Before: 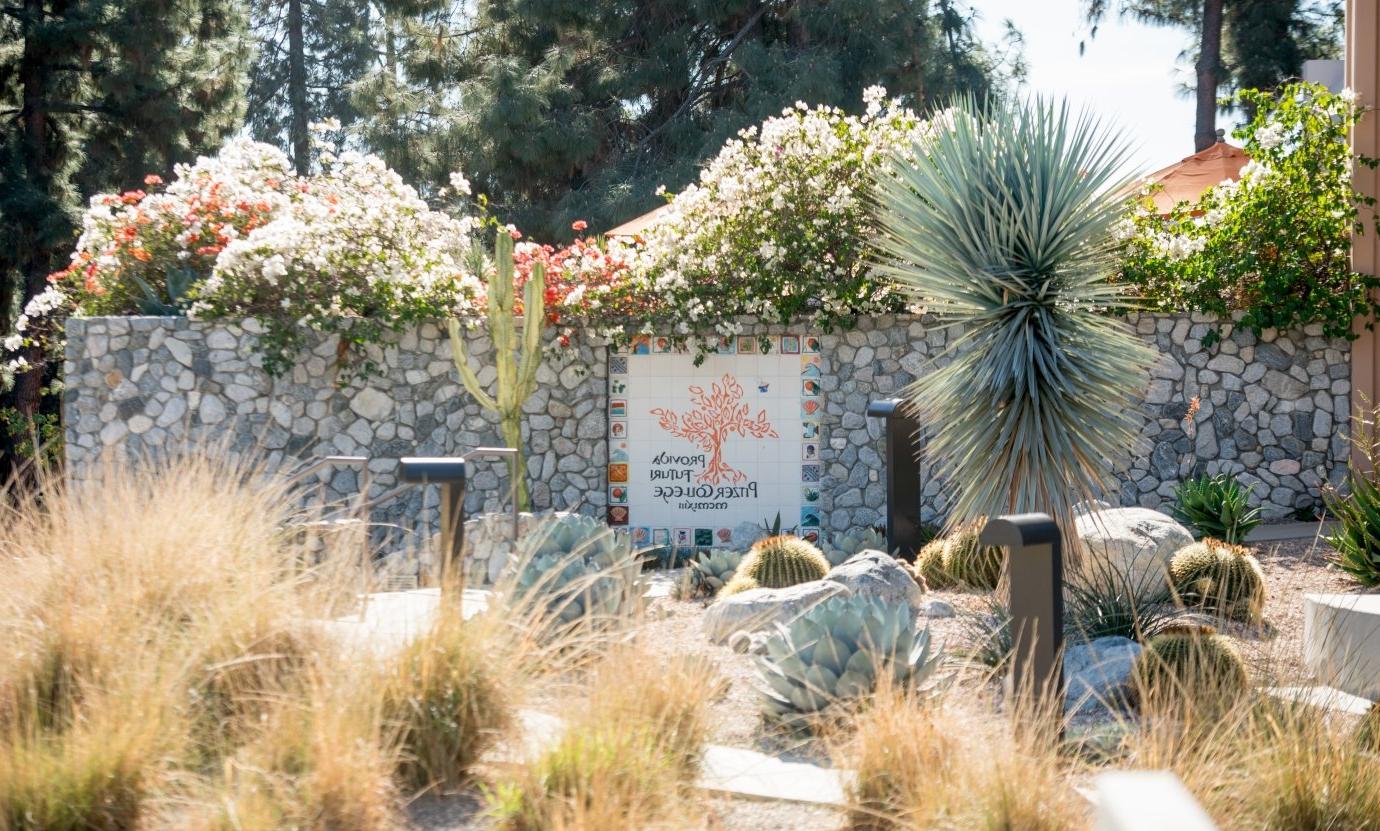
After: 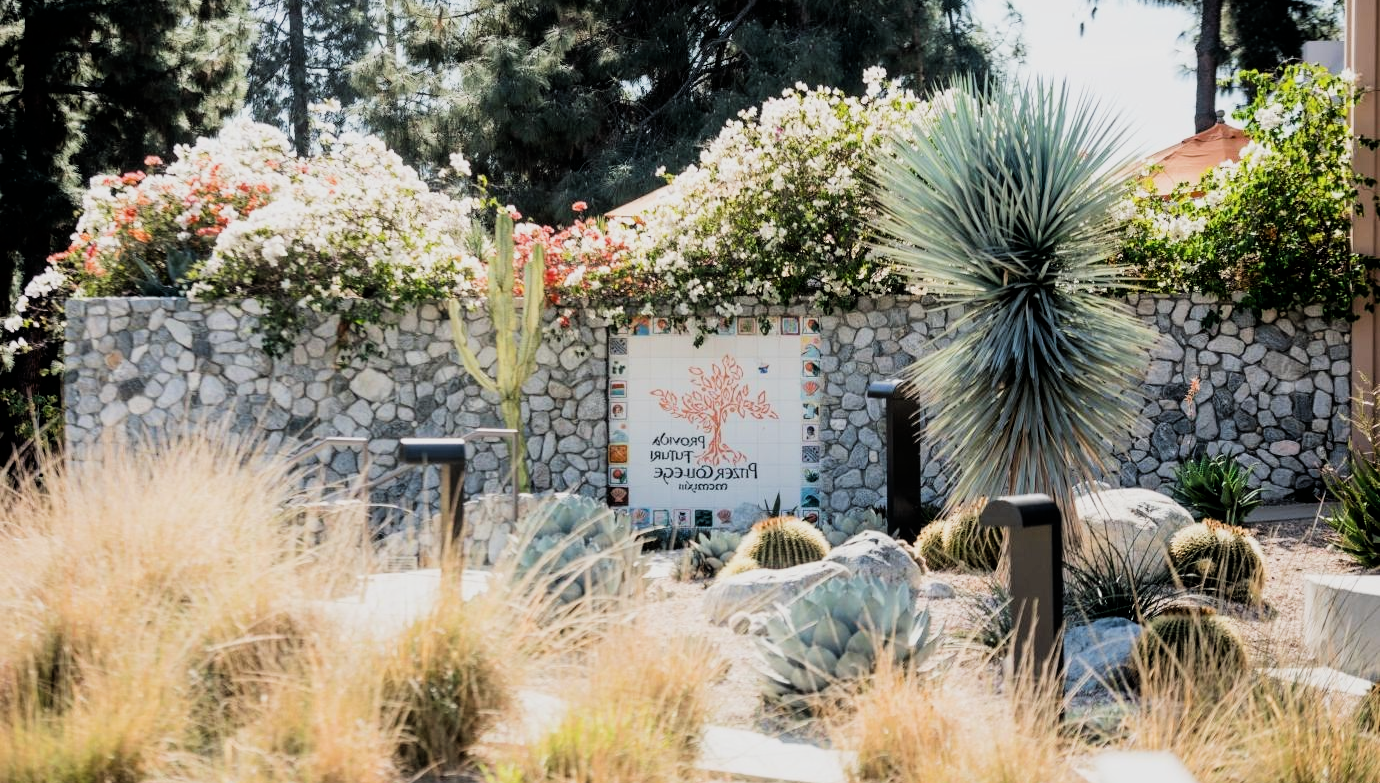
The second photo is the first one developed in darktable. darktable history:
filmic rgb: black relative exposure -5.13 EV, white relative exposure 3.96 EV, hardness 2.9, contrast 1.389, highlights saturation mix -30.01%
crop and rotate: top 2.392%, bottom 3.29%
